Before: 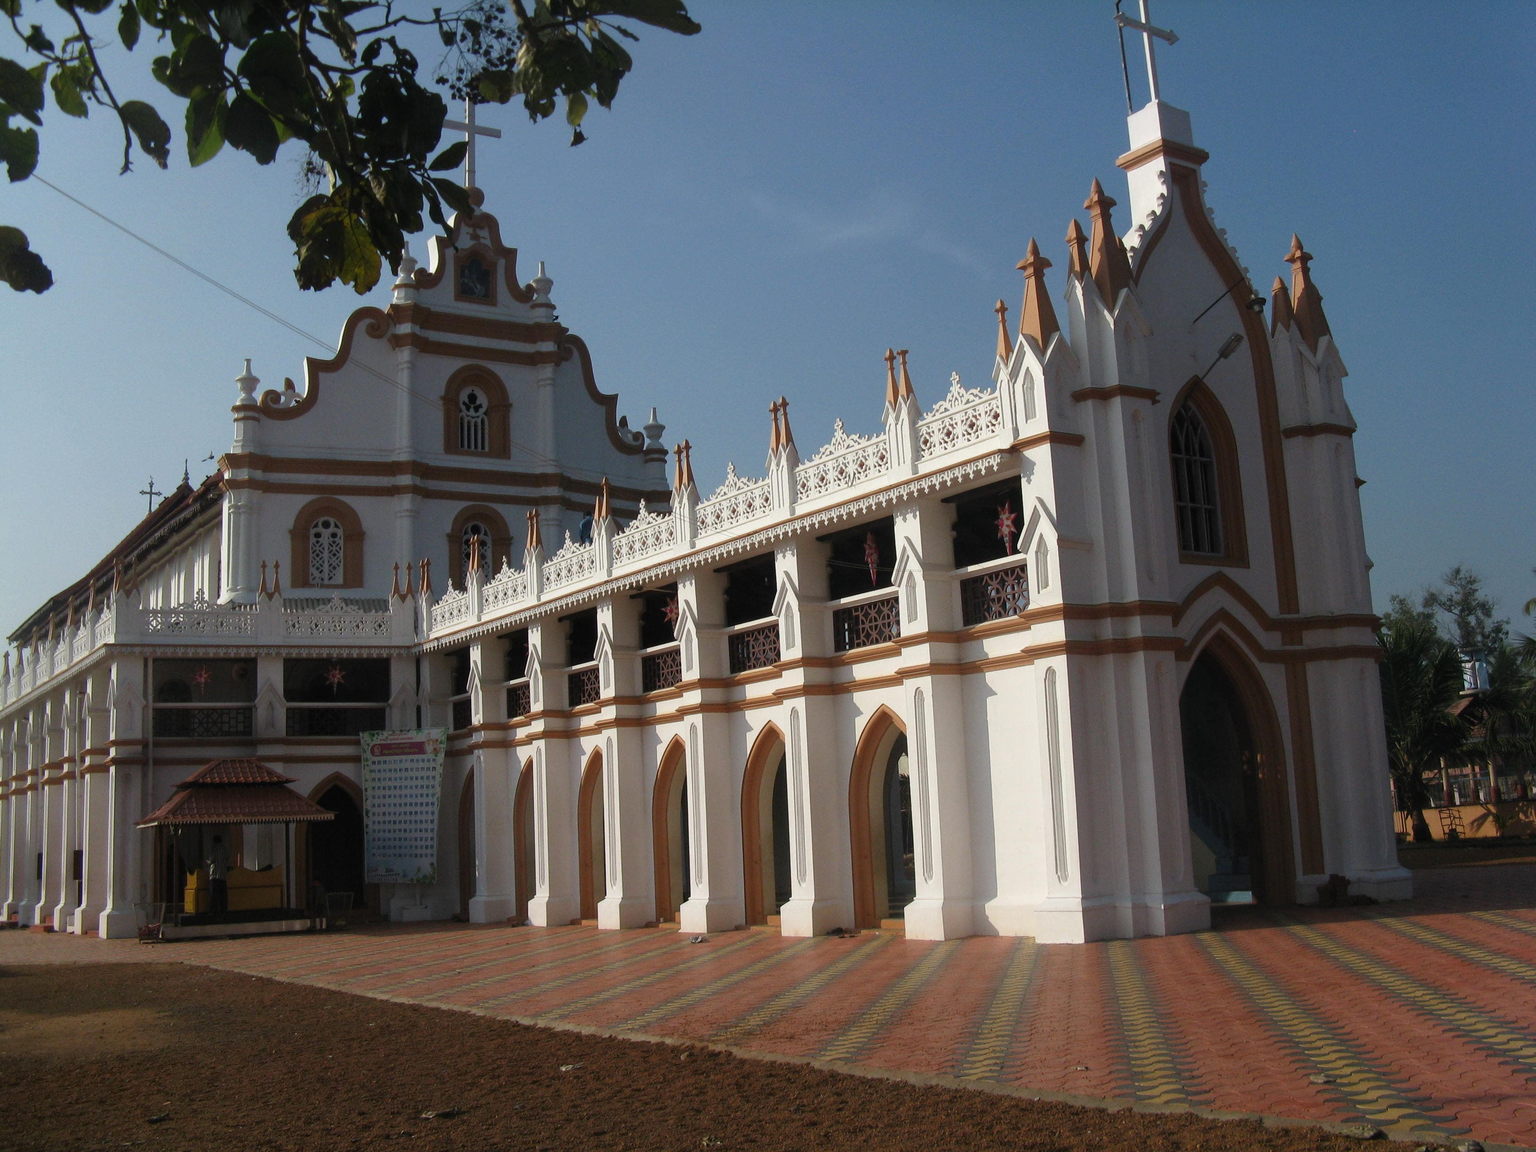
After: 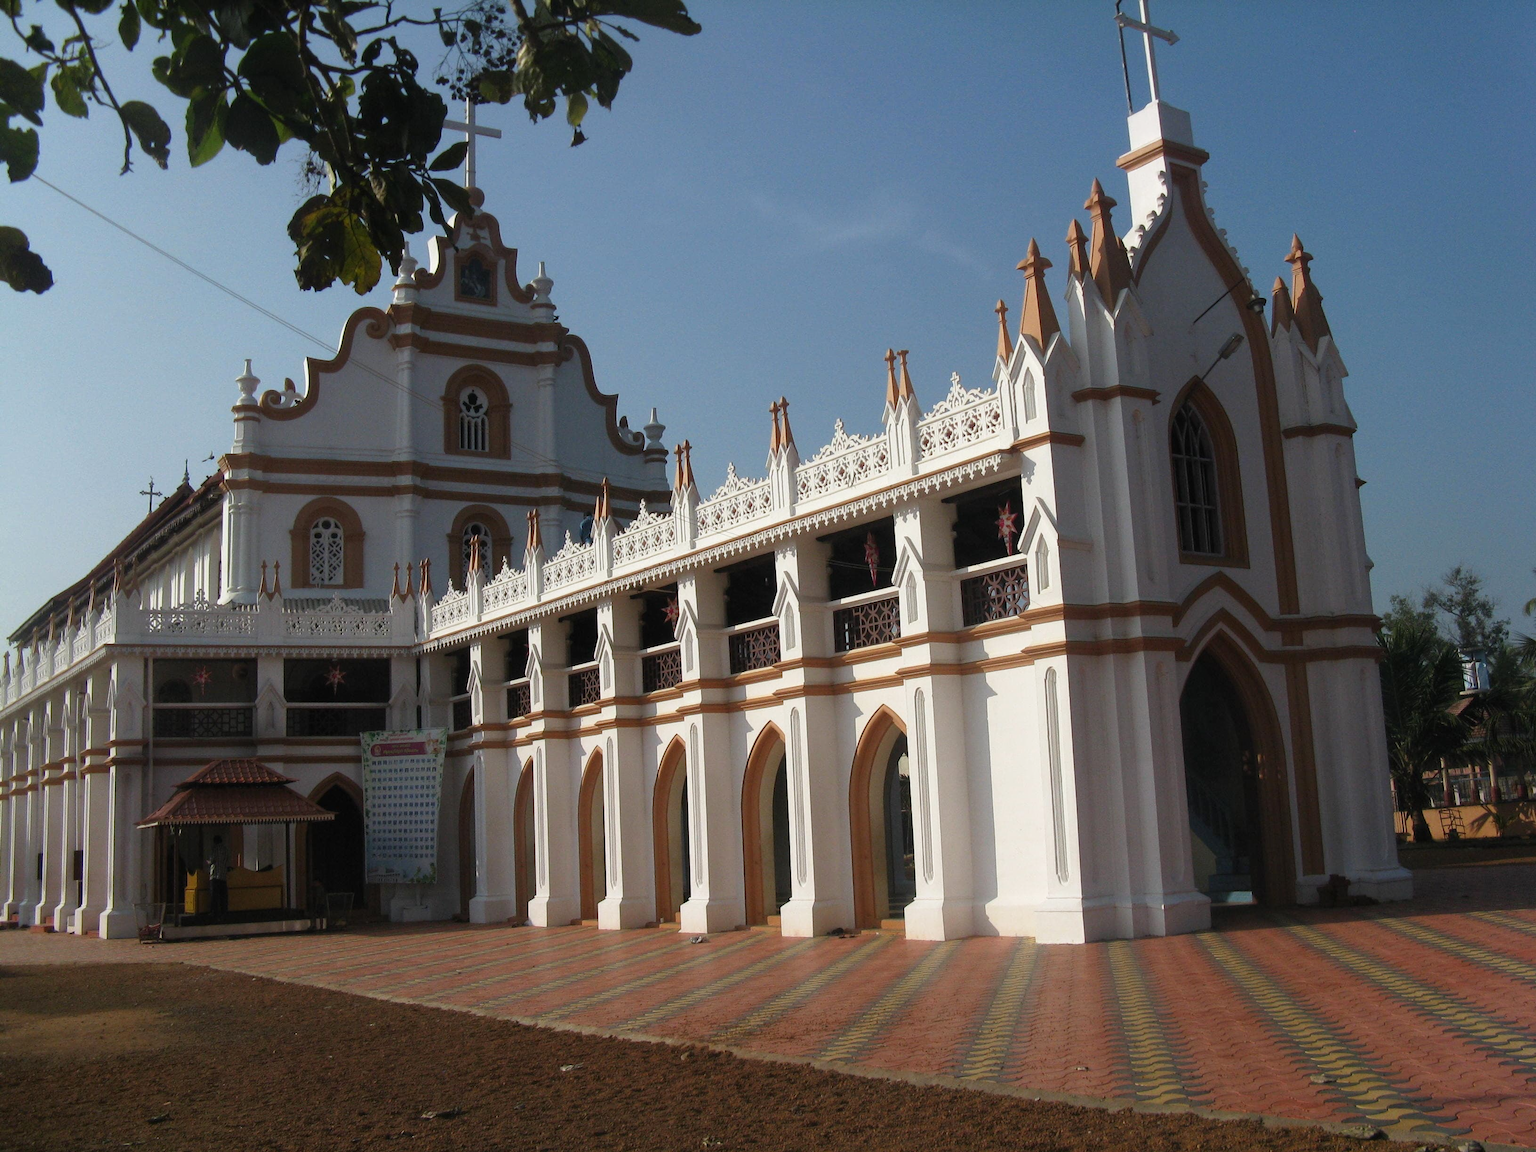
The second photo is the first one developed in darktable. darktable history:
tone curve: curves: ch0 [(0, 0) (0.003, 0.003) (0.011, 0.012) (0.025, 0.026) (0.044, 0.046) (0.069, 0.072) (0.1, 0.104) (0.136, 0.141) (0.177, 0.184) (0.224, 0.233) (0.277, 0.288) (0.335, 0.348) (0.399, 0.414) (0.468, 0.486) (0.543, 0.564) (0.623, 0.647) (0.709, 0.736) (0.801, 0.831) (0.898, 0.921) (1, 1)], preserve colors none
